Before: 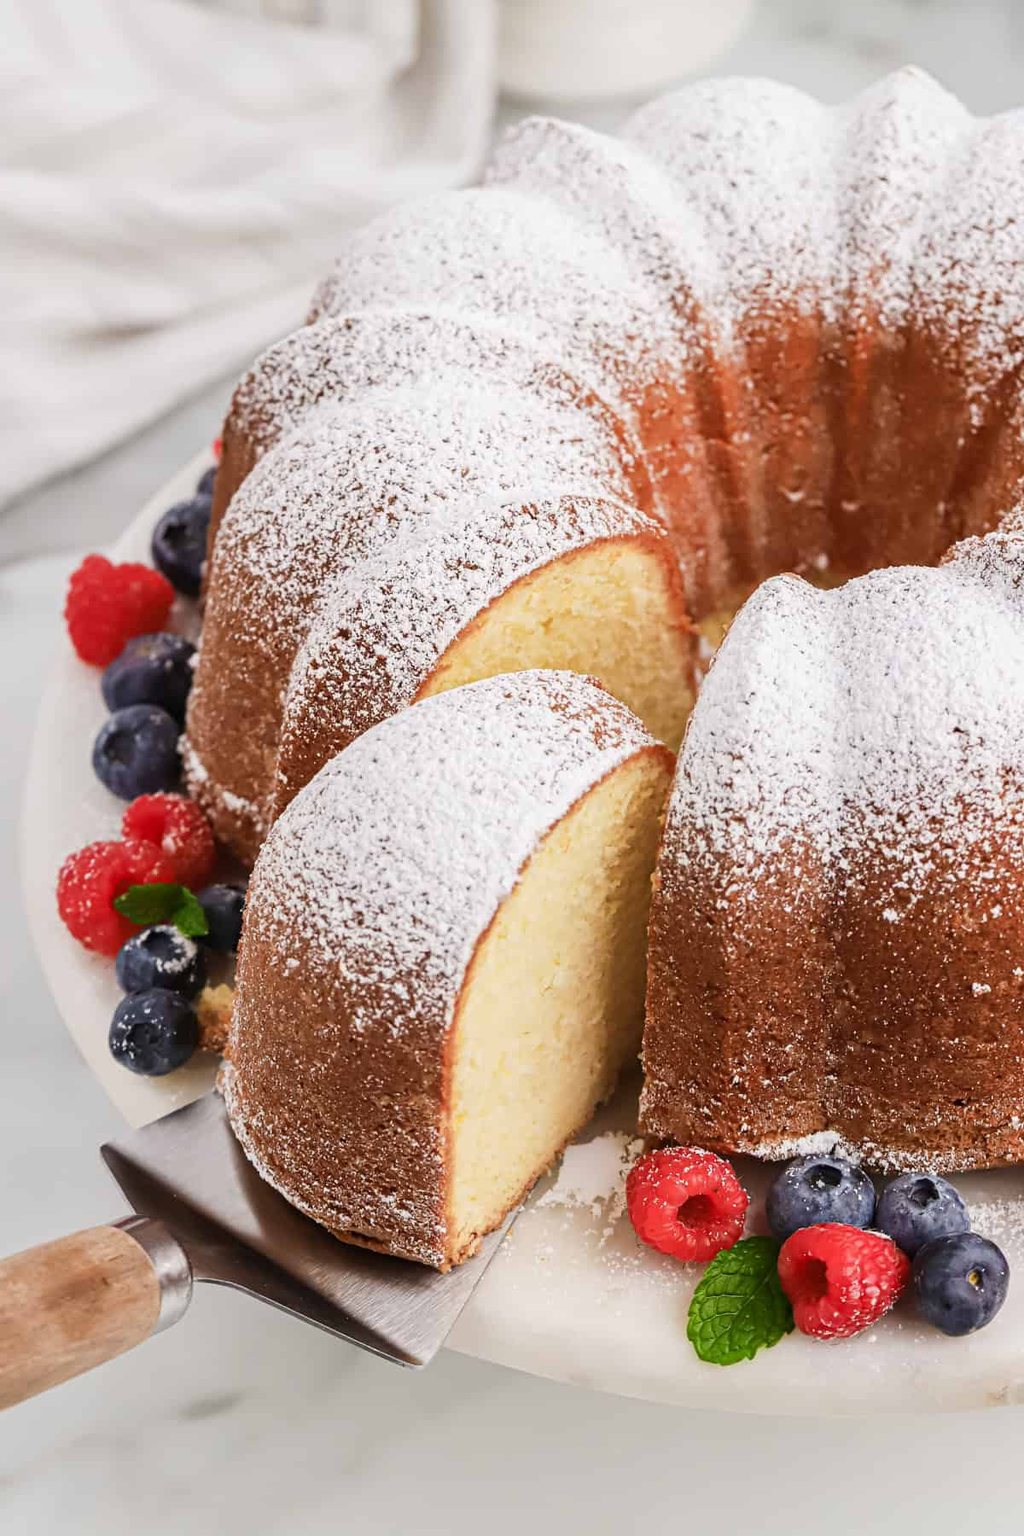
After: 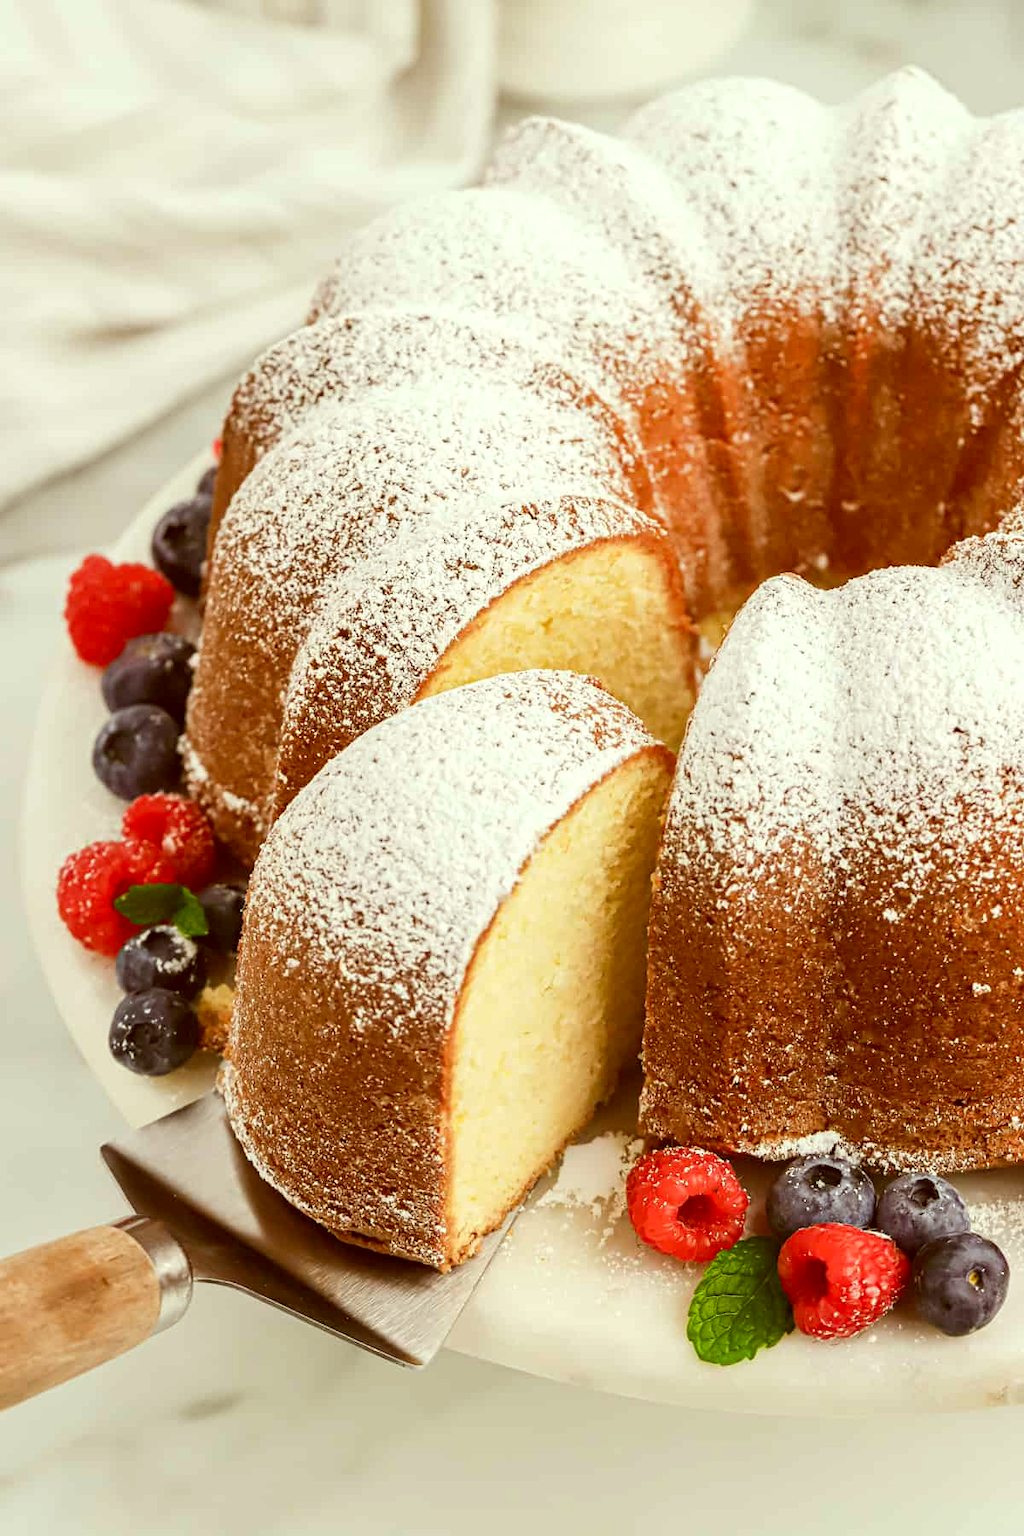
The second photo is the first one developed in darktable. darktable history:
exposure: black level correction 0.001, exposure 0.192 EV, compensate highlight preservation false
color correction: highlights a* -6.24, highlights b* 9.62, shadows a* 10.74, shadows b* 23.63
